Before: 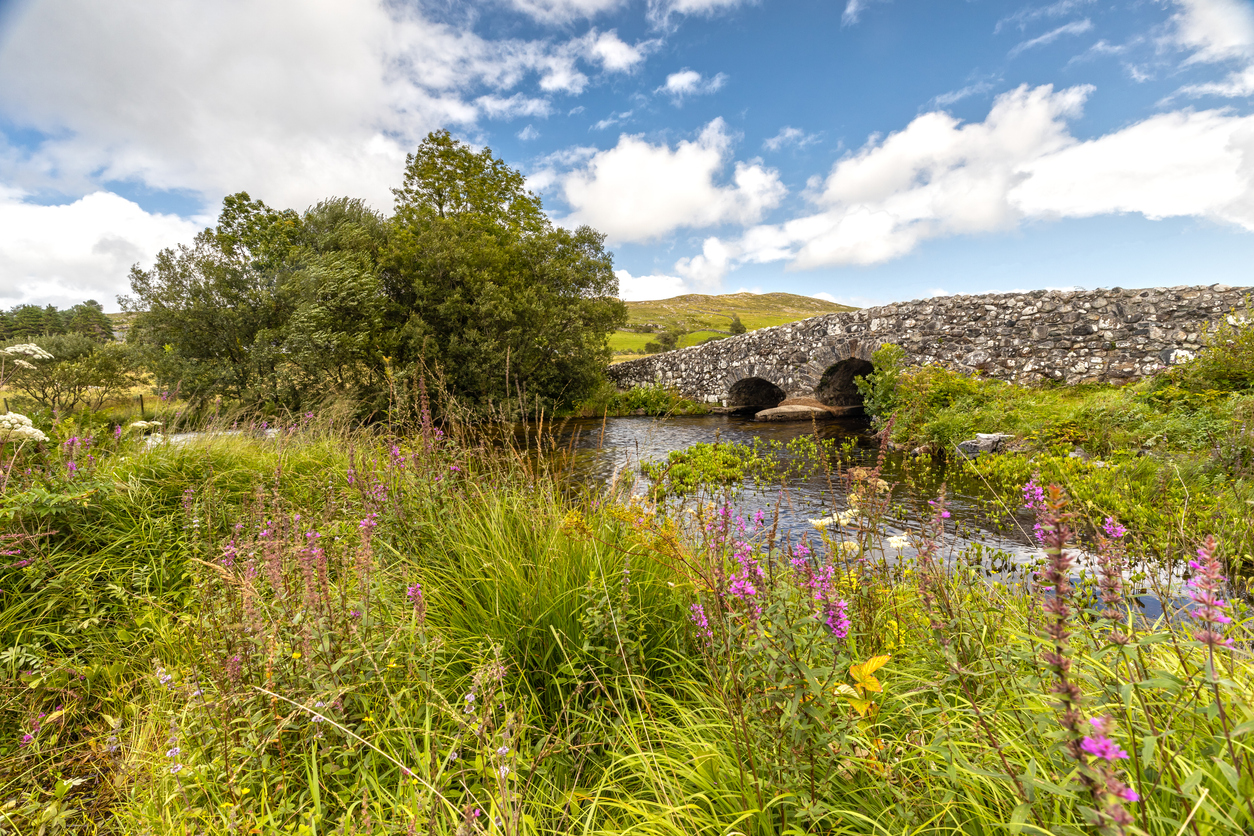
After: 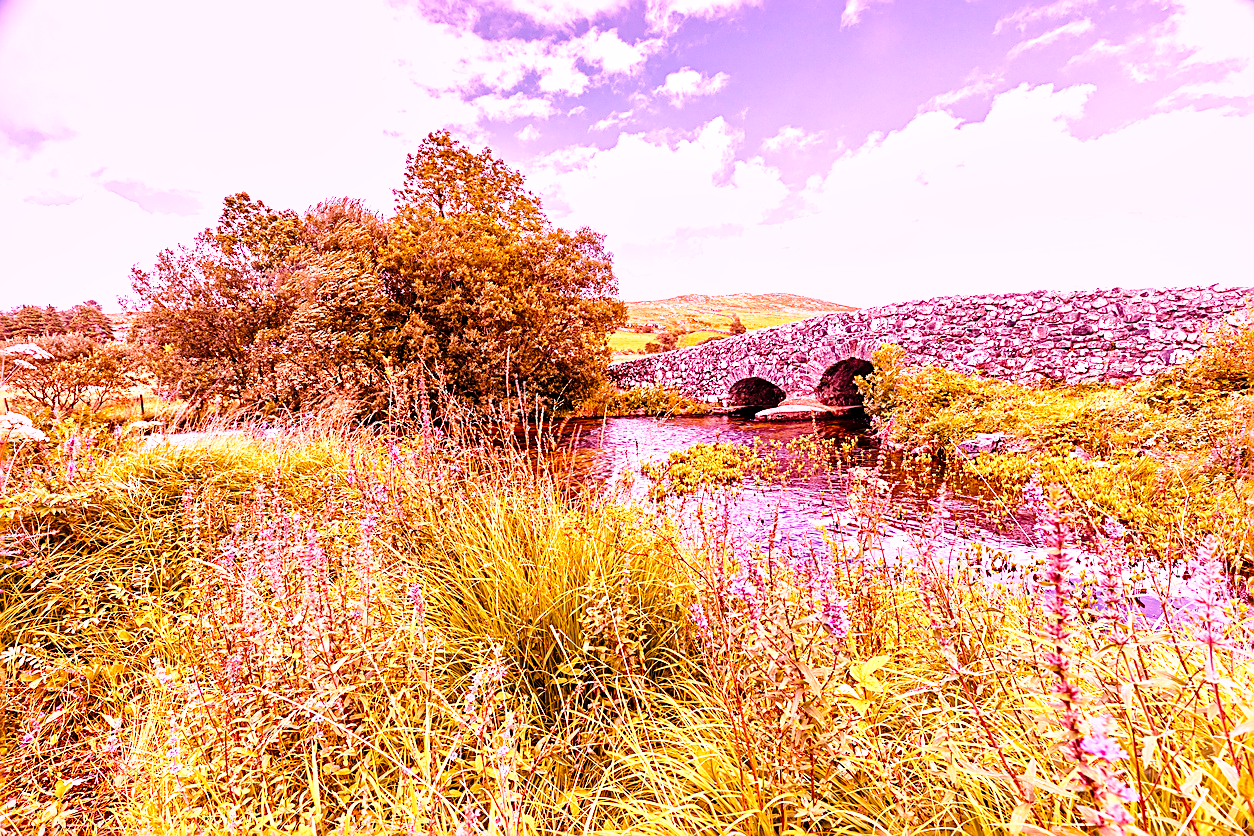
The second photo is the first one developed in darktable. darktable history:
base curve: curves: ch0 [(0, 0) (0.028, 0.03) (0.121, 0.232) (0.46, 0.748) (0.859, 0.968) (1, 1)], preserve colors none
exposure: black level correction 0.004, exposure 0.014 EV, compensate highlight preservation false
shadows and highlights: shadows 29.32, highlights -29.32, low approximation 0.01, soften with gaussian
white balance: red 2.02, blue 1.673
local contrast: mode bilateral grid, contrast 20, coarseness 50, detail 140%, midtone range 0.2
sharpen: amount 0.75
